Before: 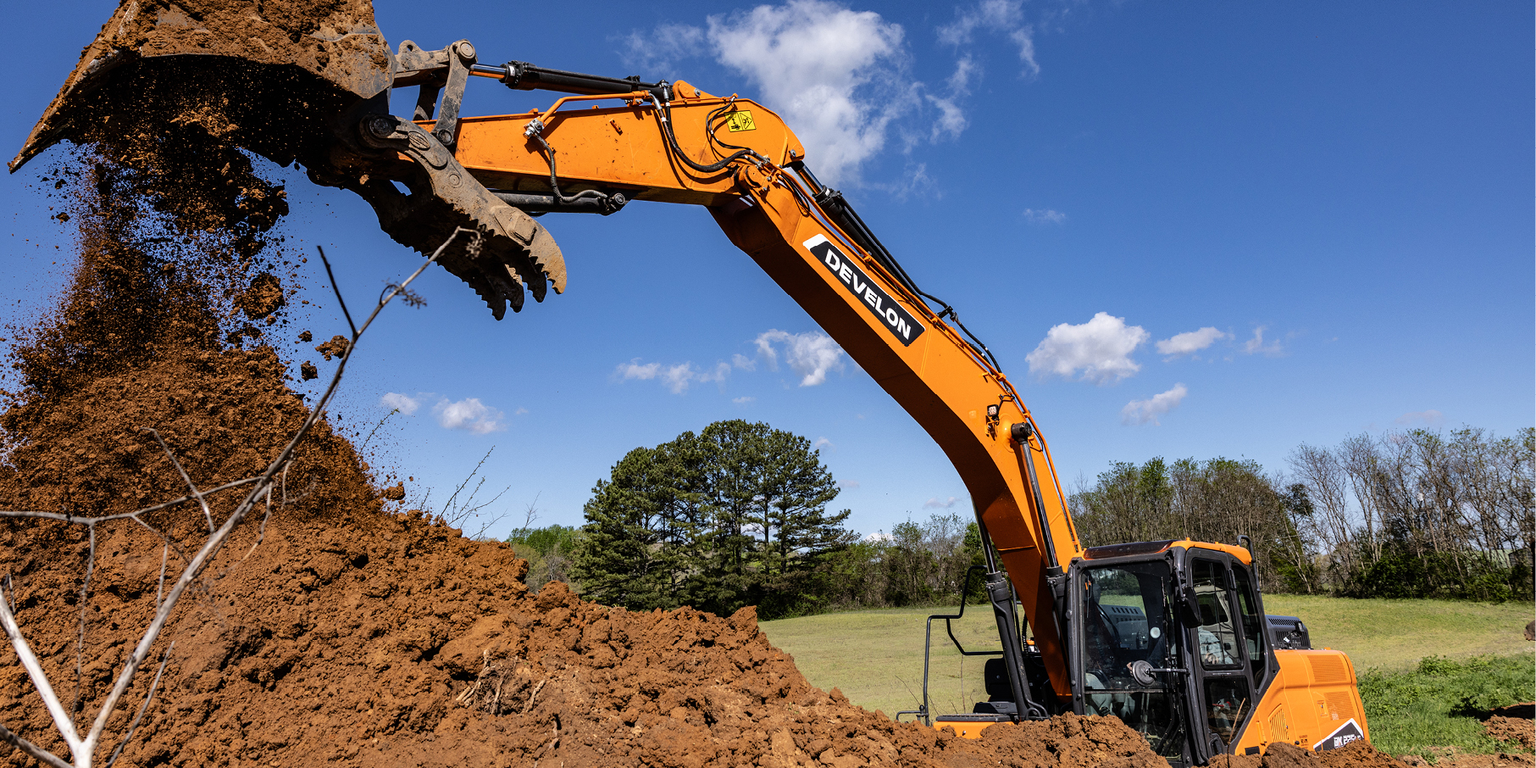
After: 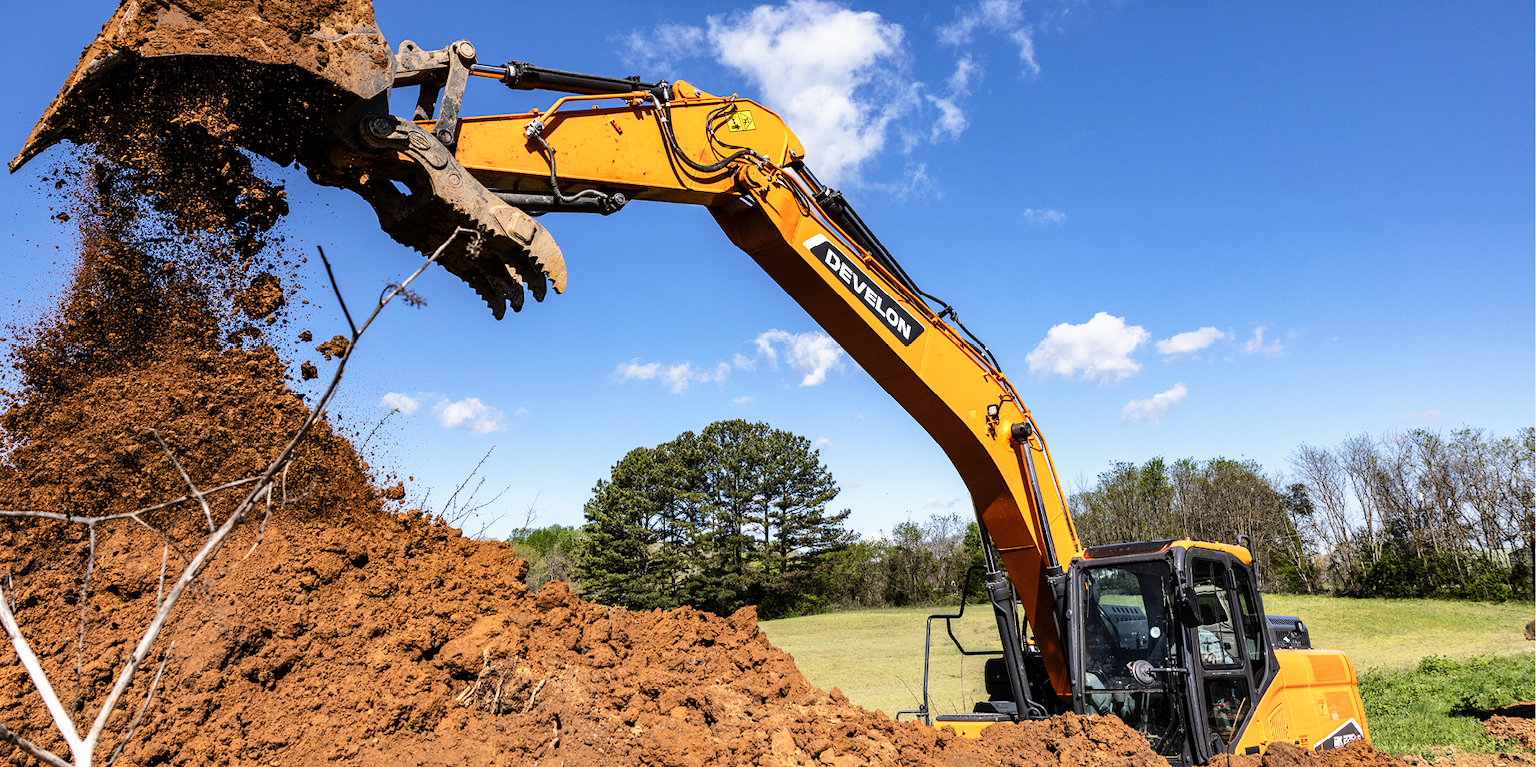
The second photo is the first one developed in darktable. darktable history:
base curve: curves: ch0 [(0, 0) (0.557, 0.834) (1, 1)], preserve colors none
